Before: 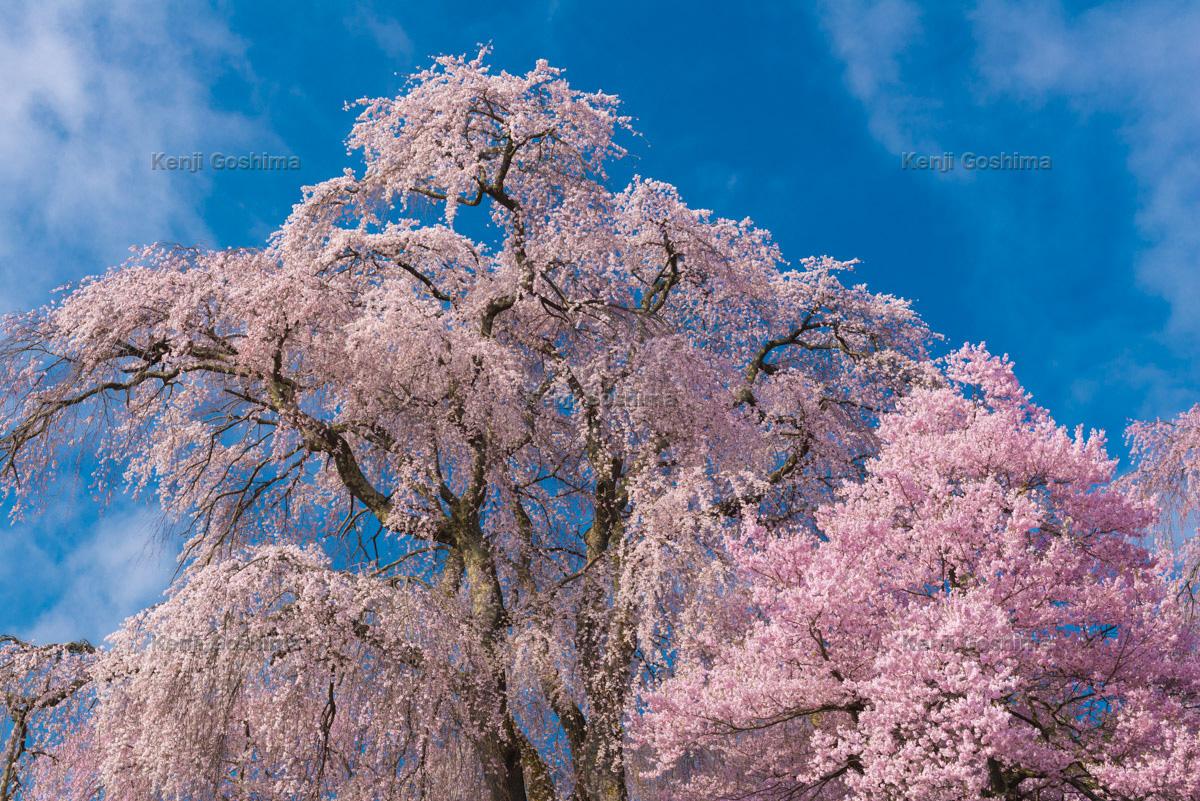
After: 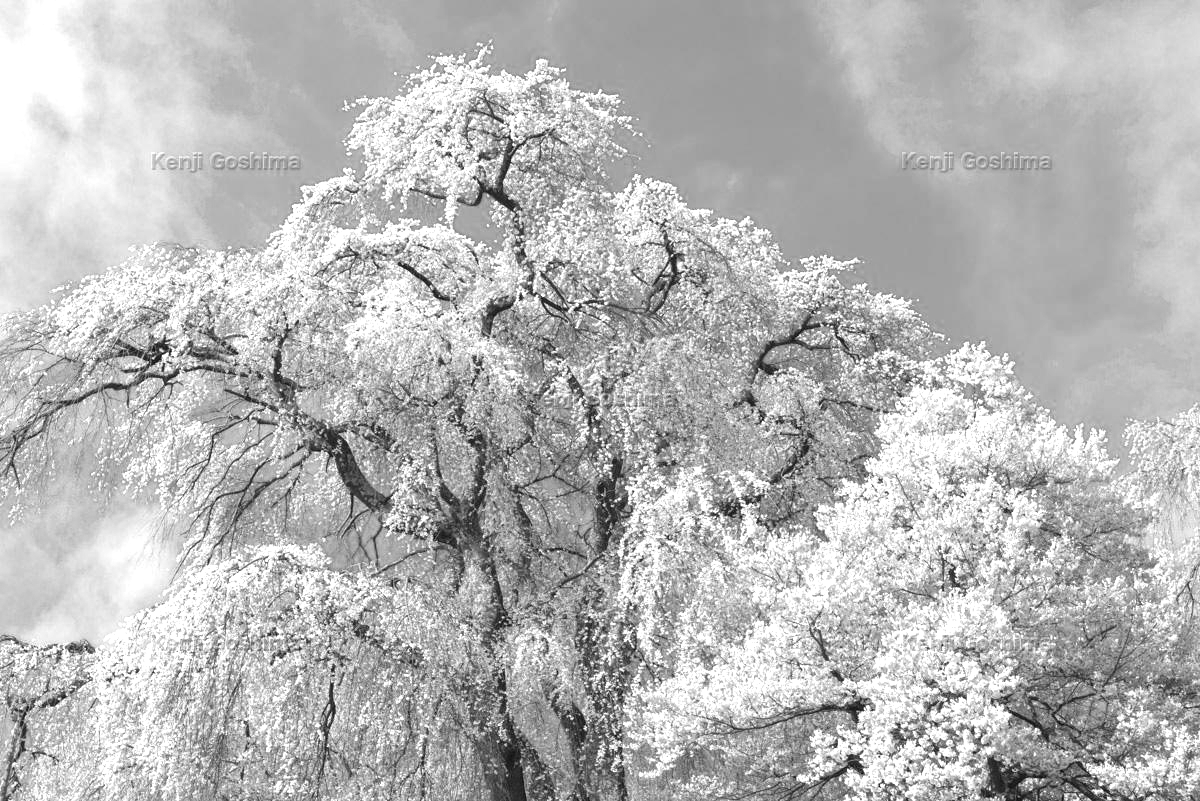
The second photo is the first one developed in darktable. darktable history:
color calibration: output gray [0.267, 0.423, 0.261, 0], illuminant same as pipeline (D50), adaptation none (bypass)
exposure: black level correction 0, exposure 1.1 EV, compensate exposure bias true, compensate highlight preservation false
